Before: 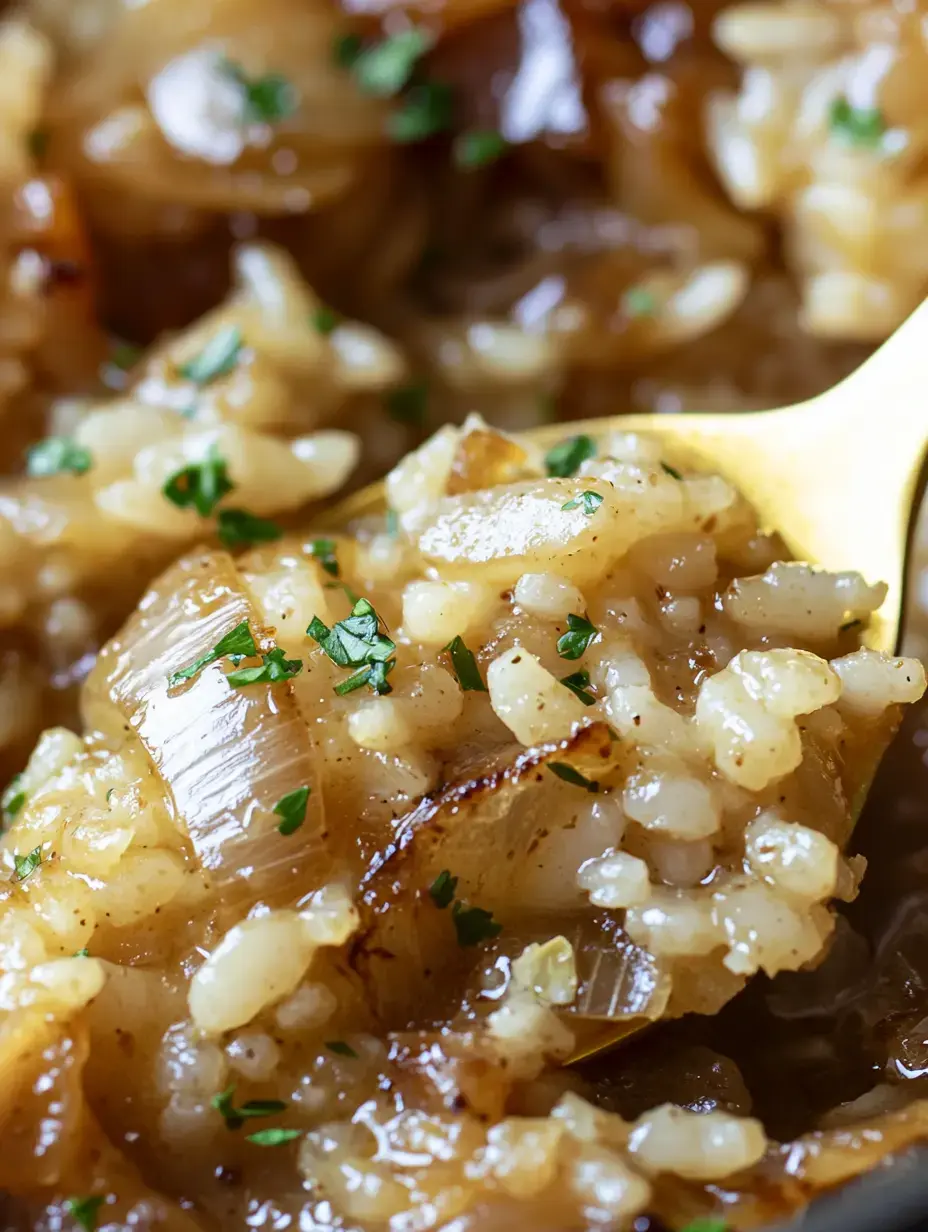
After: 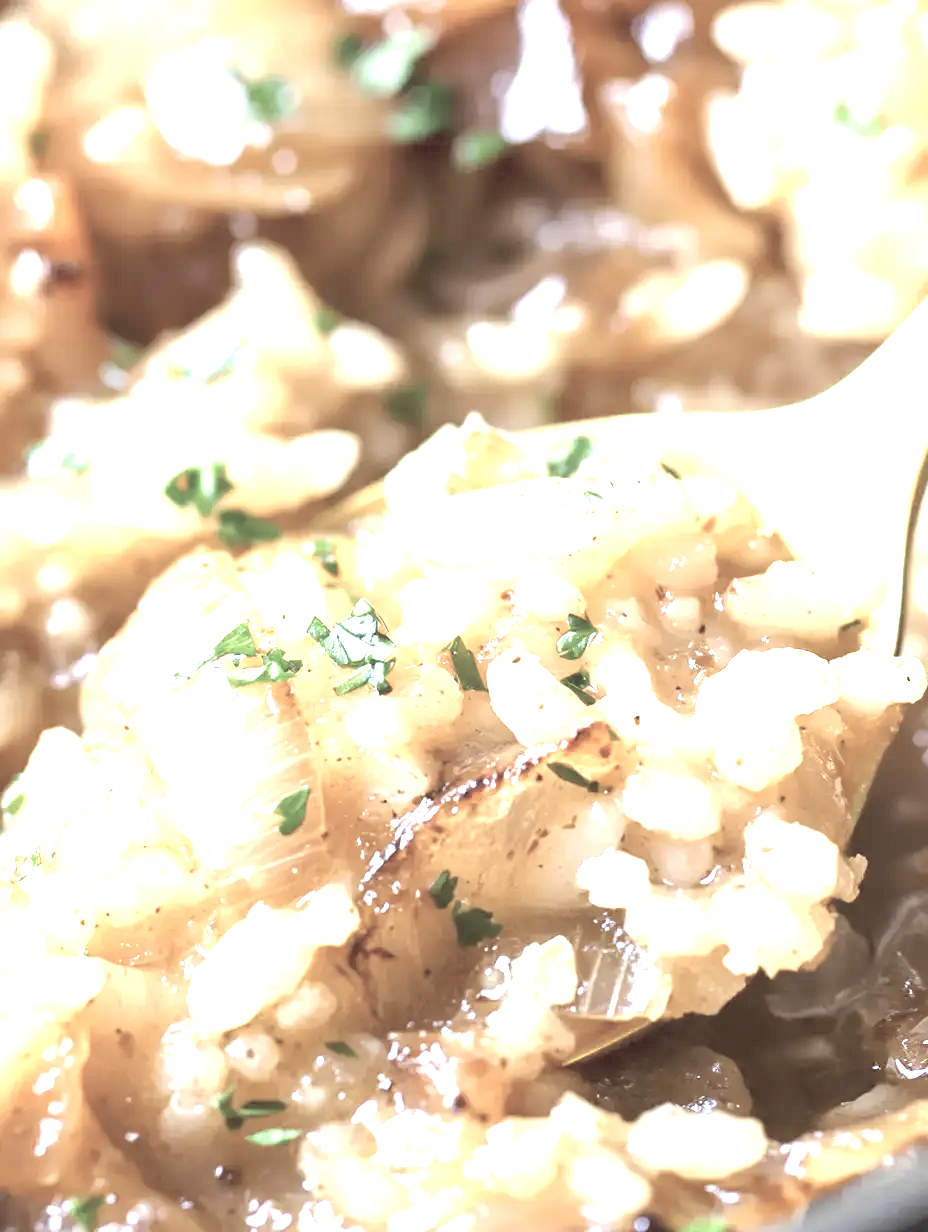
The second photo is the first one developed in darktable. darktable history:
exposure: black level correction 0, exposure 2.138 EV, compensate exposure bias true, compensate highlight preservation false
contrast brightness saturation: brightness 0.18, saturation -0.5
rotate and perspective: crop left 0, crop top 0
